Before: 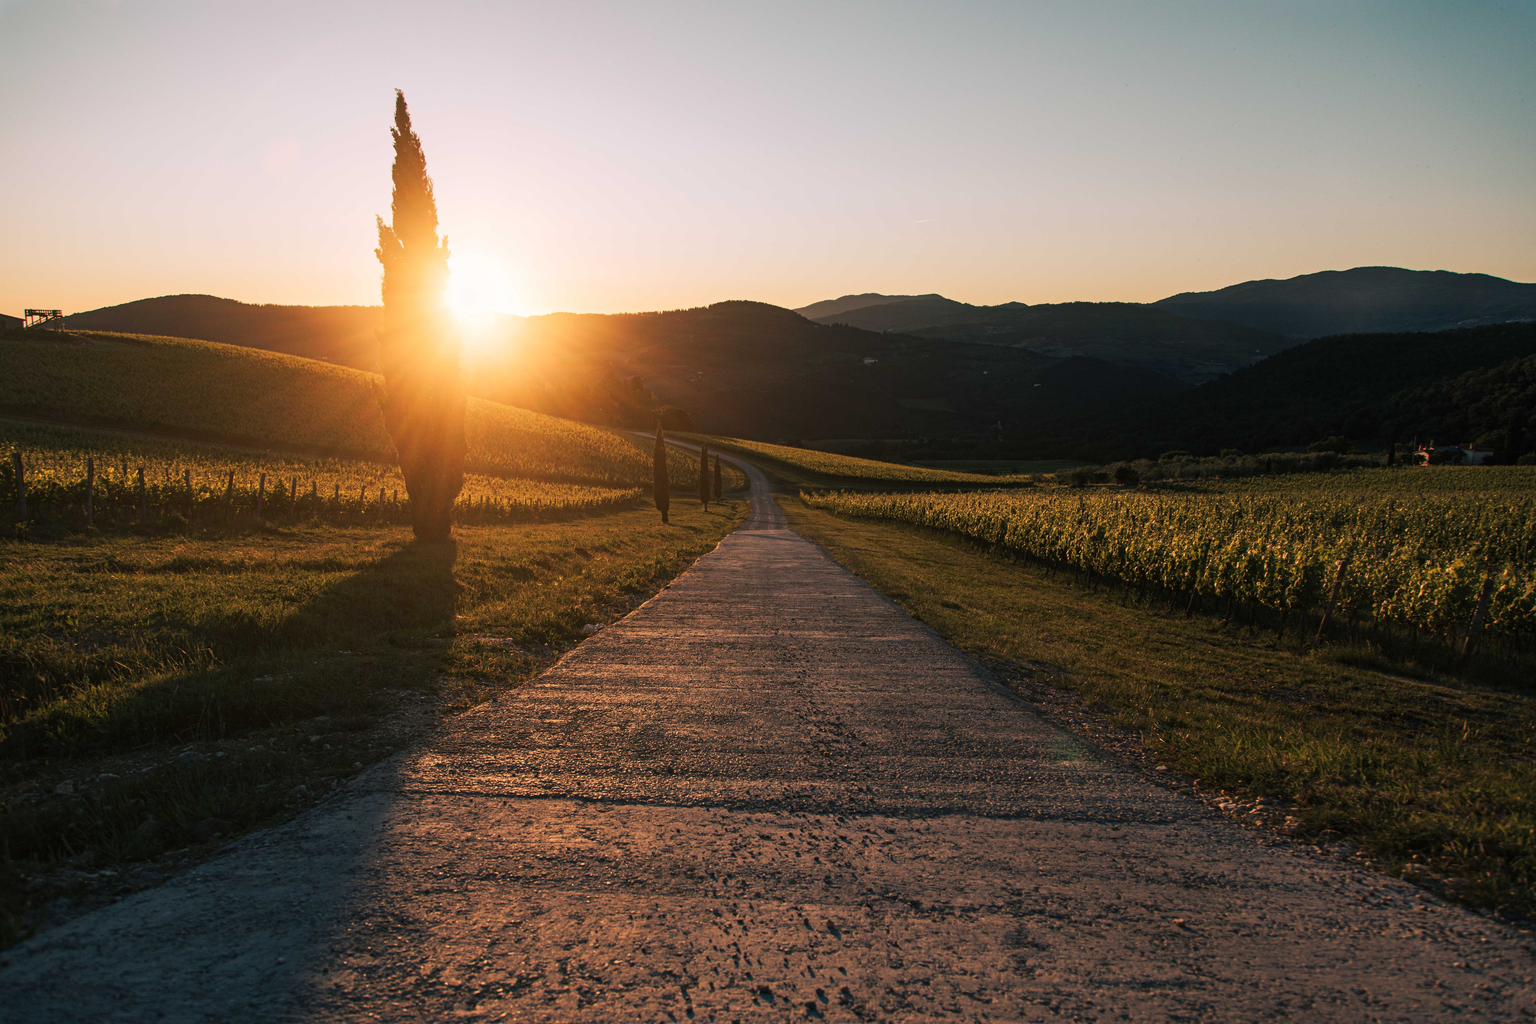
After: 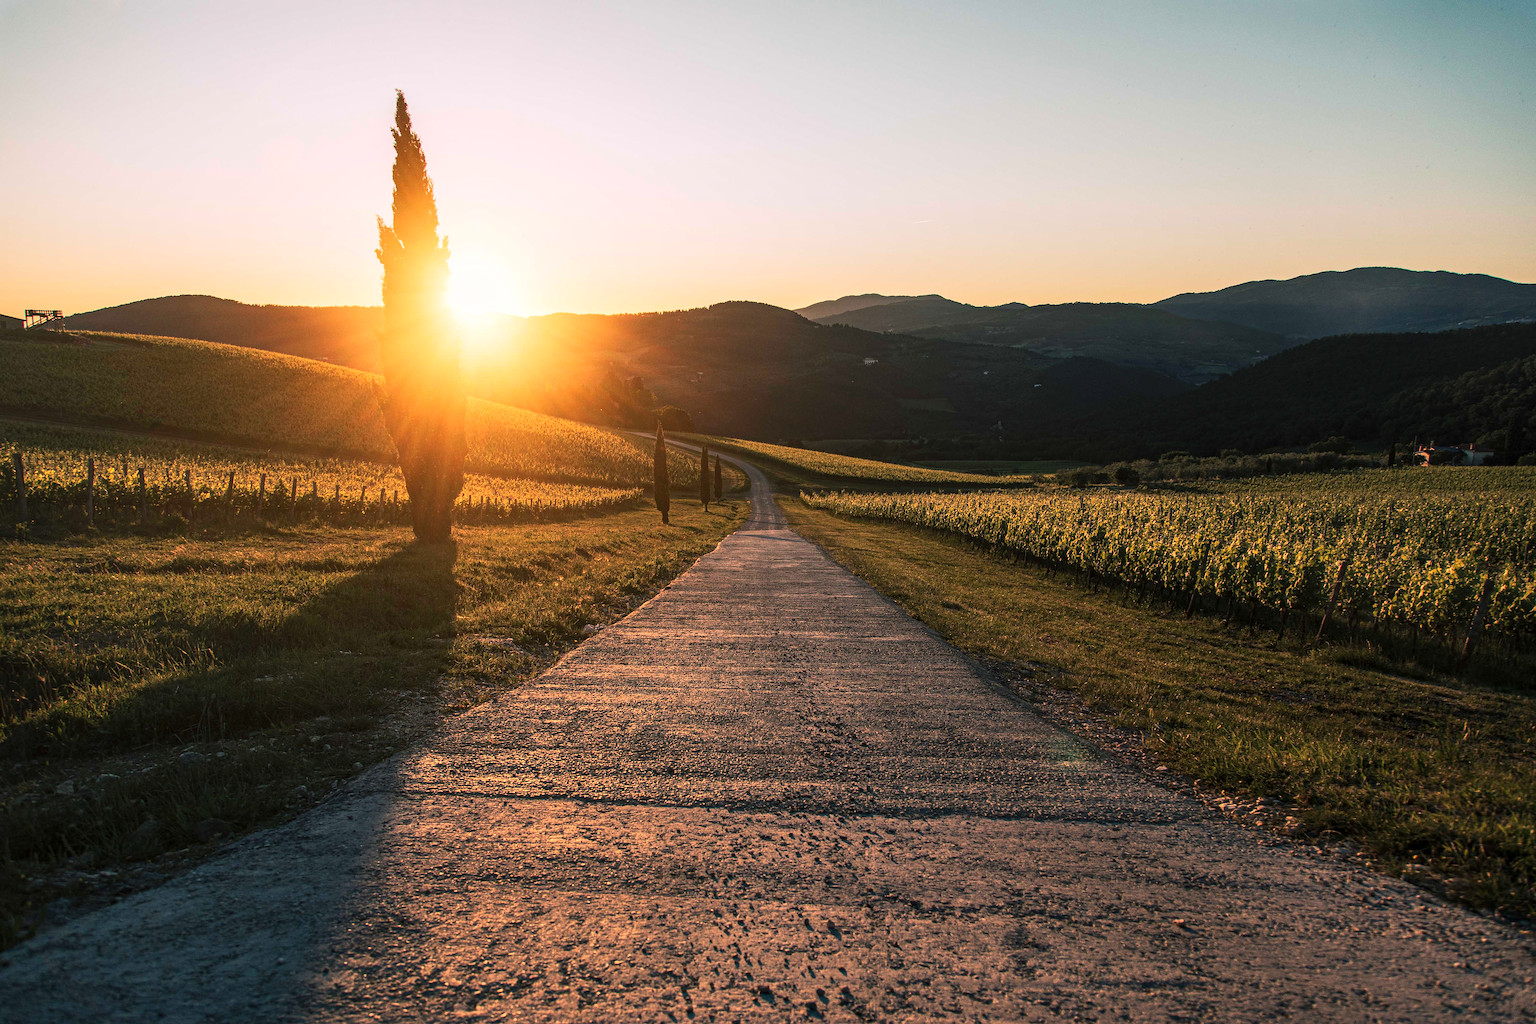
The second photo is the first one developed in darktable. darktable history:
local contrast: detail 130%
sharpen: on, module defaults
contrast brightness saturation: contrast 0.203, brightness 0.166, saturation 0.22
